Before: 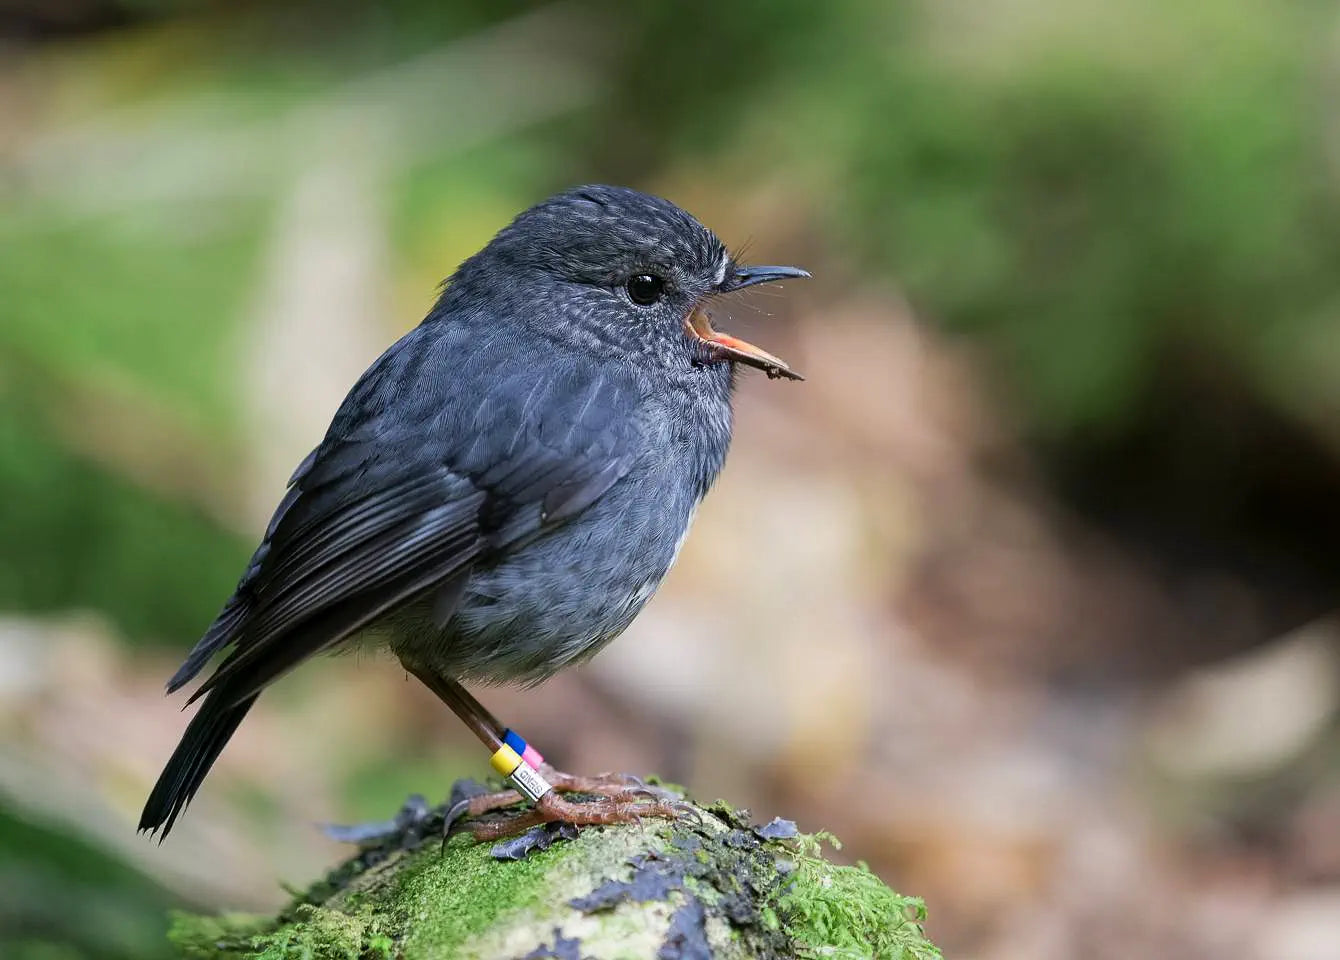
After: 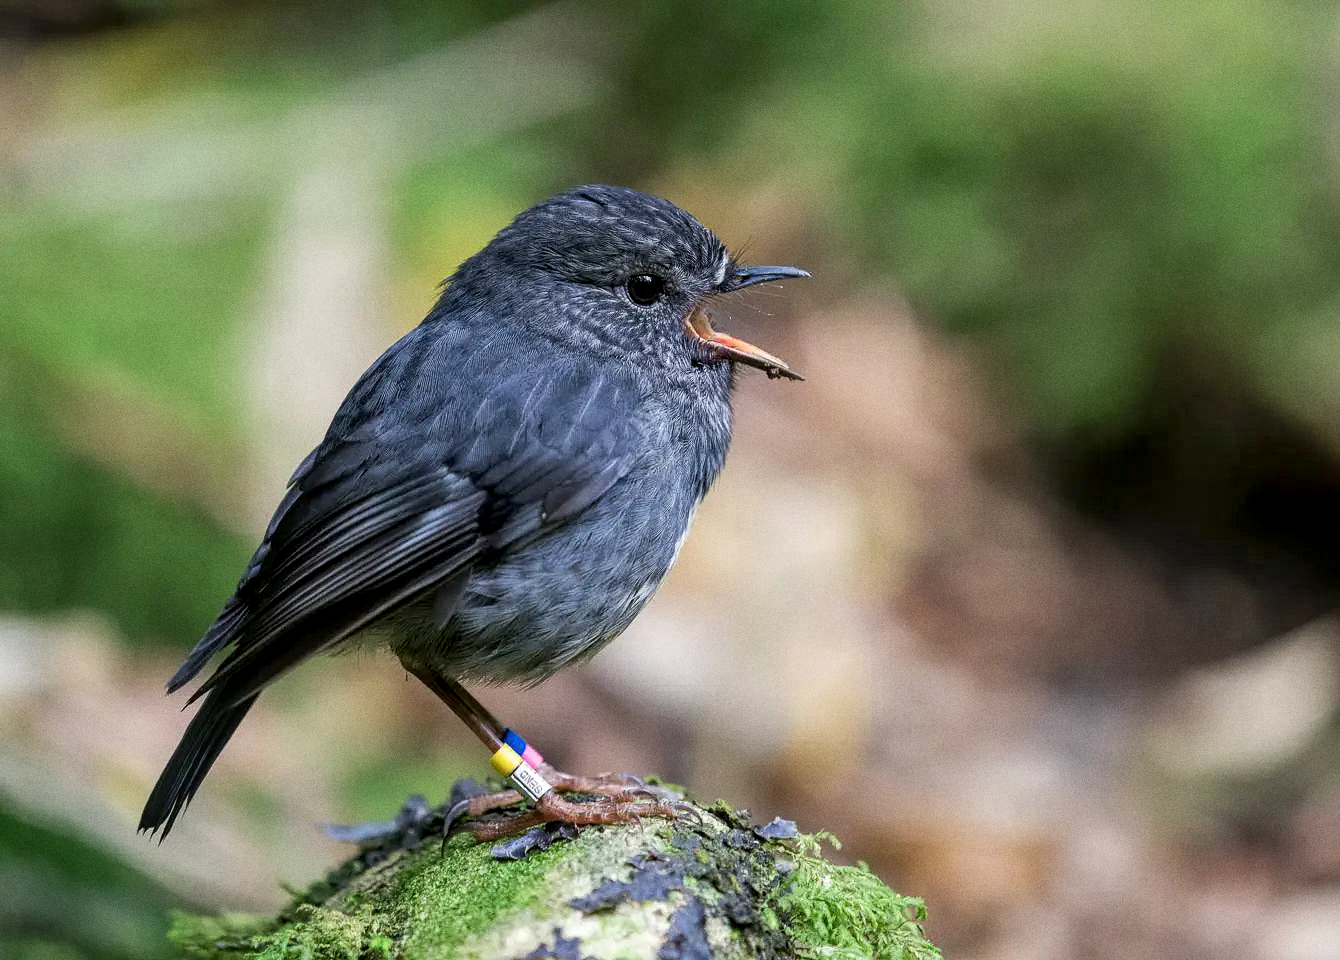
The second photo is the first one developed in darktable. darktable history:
local contrast: detail 130%
shadows and highlights: low approximation 0.01, soften with gaussian
grain: coarseness 0.09 ISO
